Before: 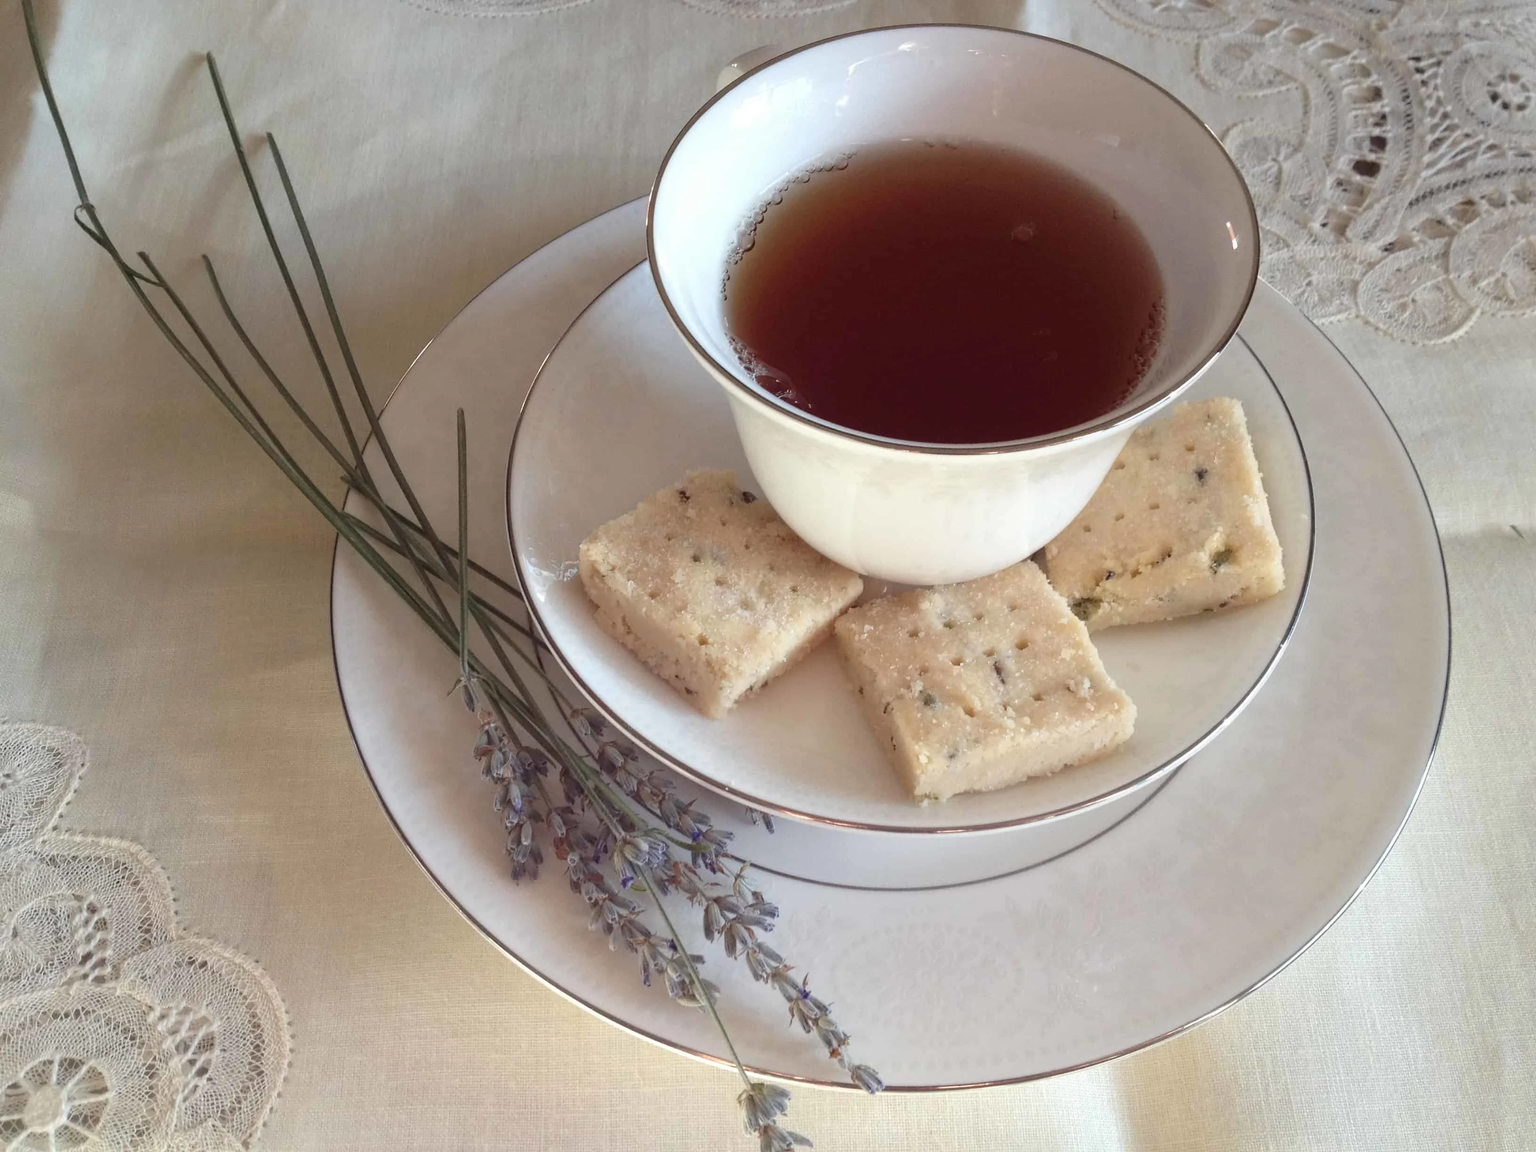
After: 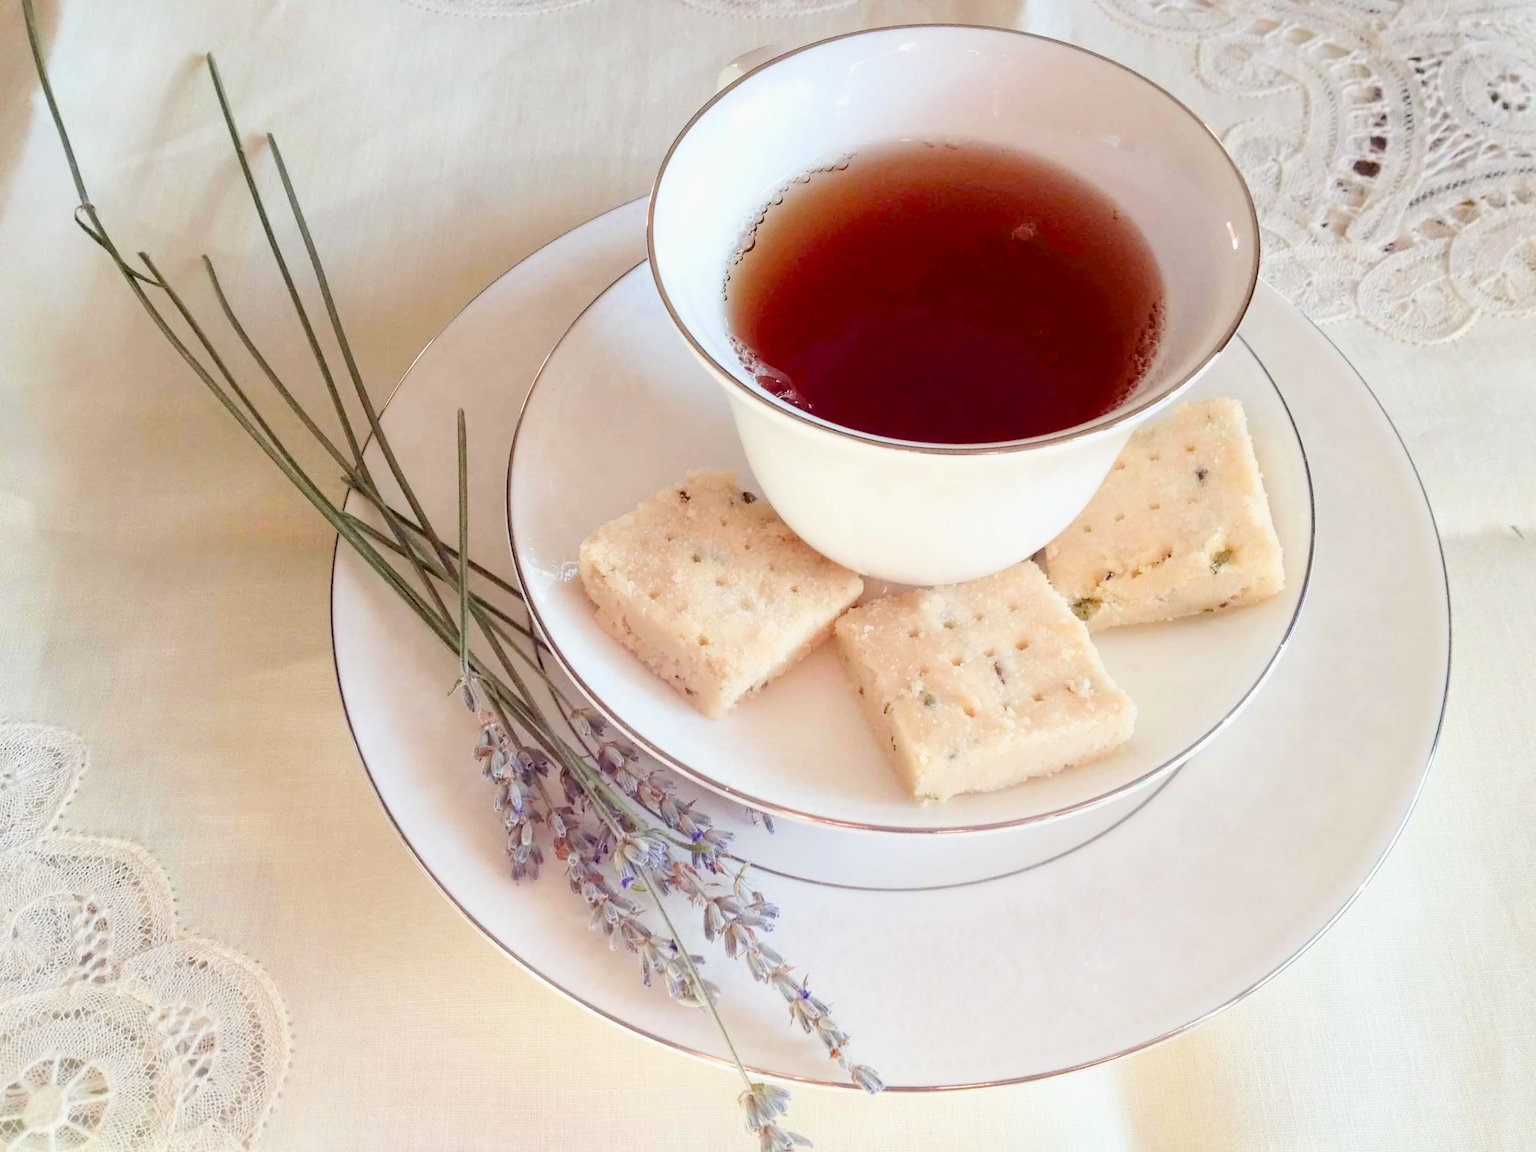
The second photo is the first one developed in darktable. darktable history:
filmic rgb: black relative exposure -7.65 EV, white relative exposure 4.56 EV, hardness 3.61
exposure: black level correction 0.009, exposure 1.431 EV, compensate highlight preservation false
contrast brightness saturation: saturation 0.124
